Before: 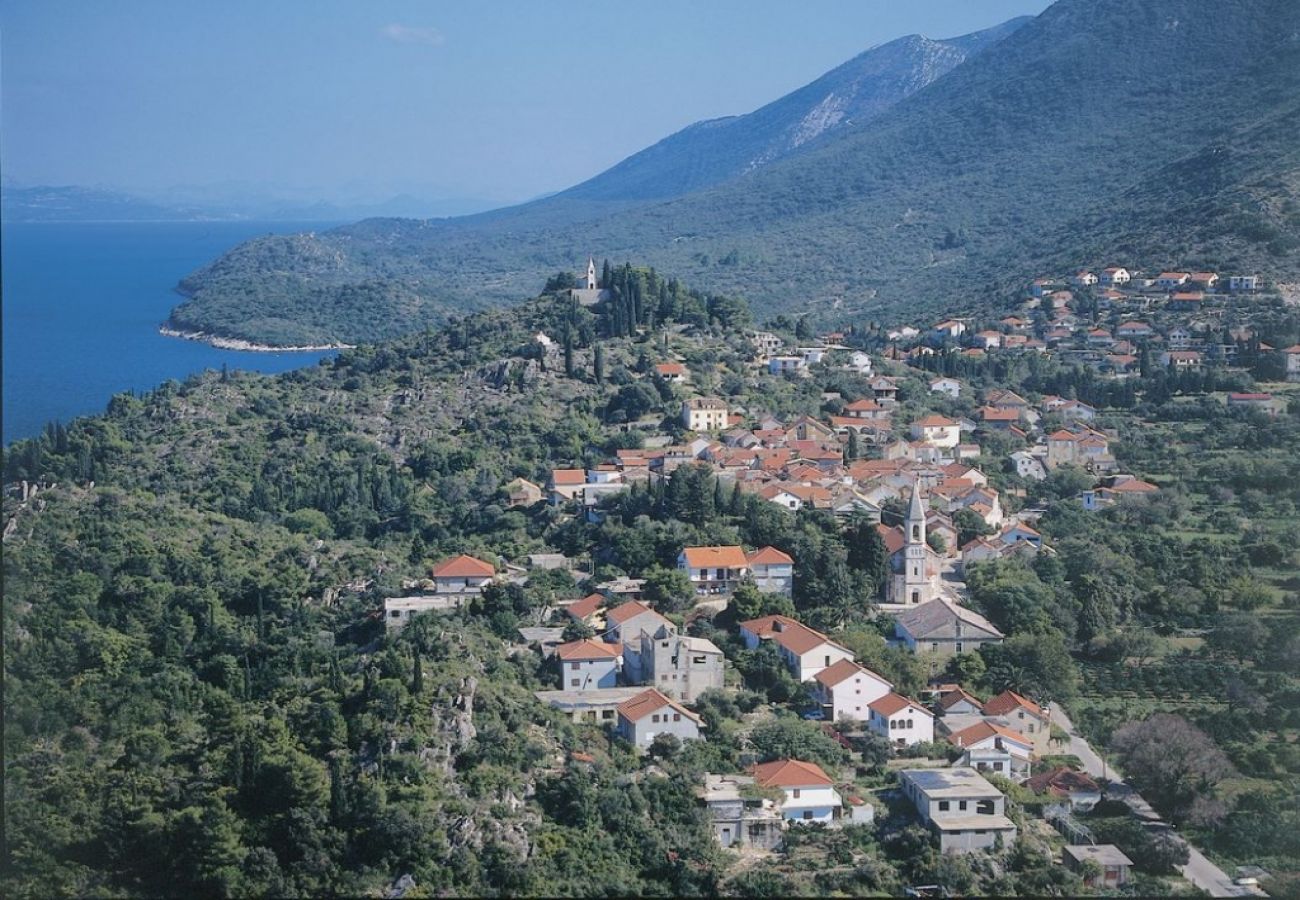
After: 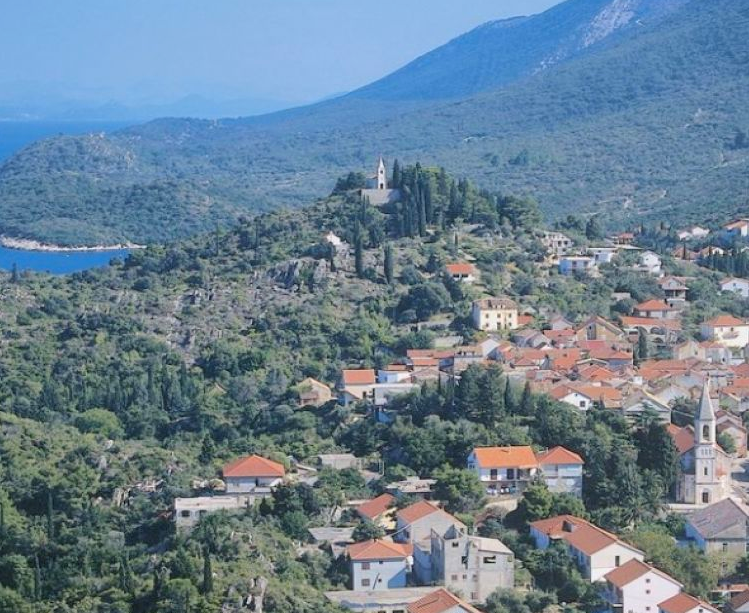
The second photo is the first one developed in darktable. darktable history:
crop: left 16.191%, top 11.214%, right 26.146%, bottom 20.626%
contrast brightness saturation: brightness 0.086, saturation 0.192
